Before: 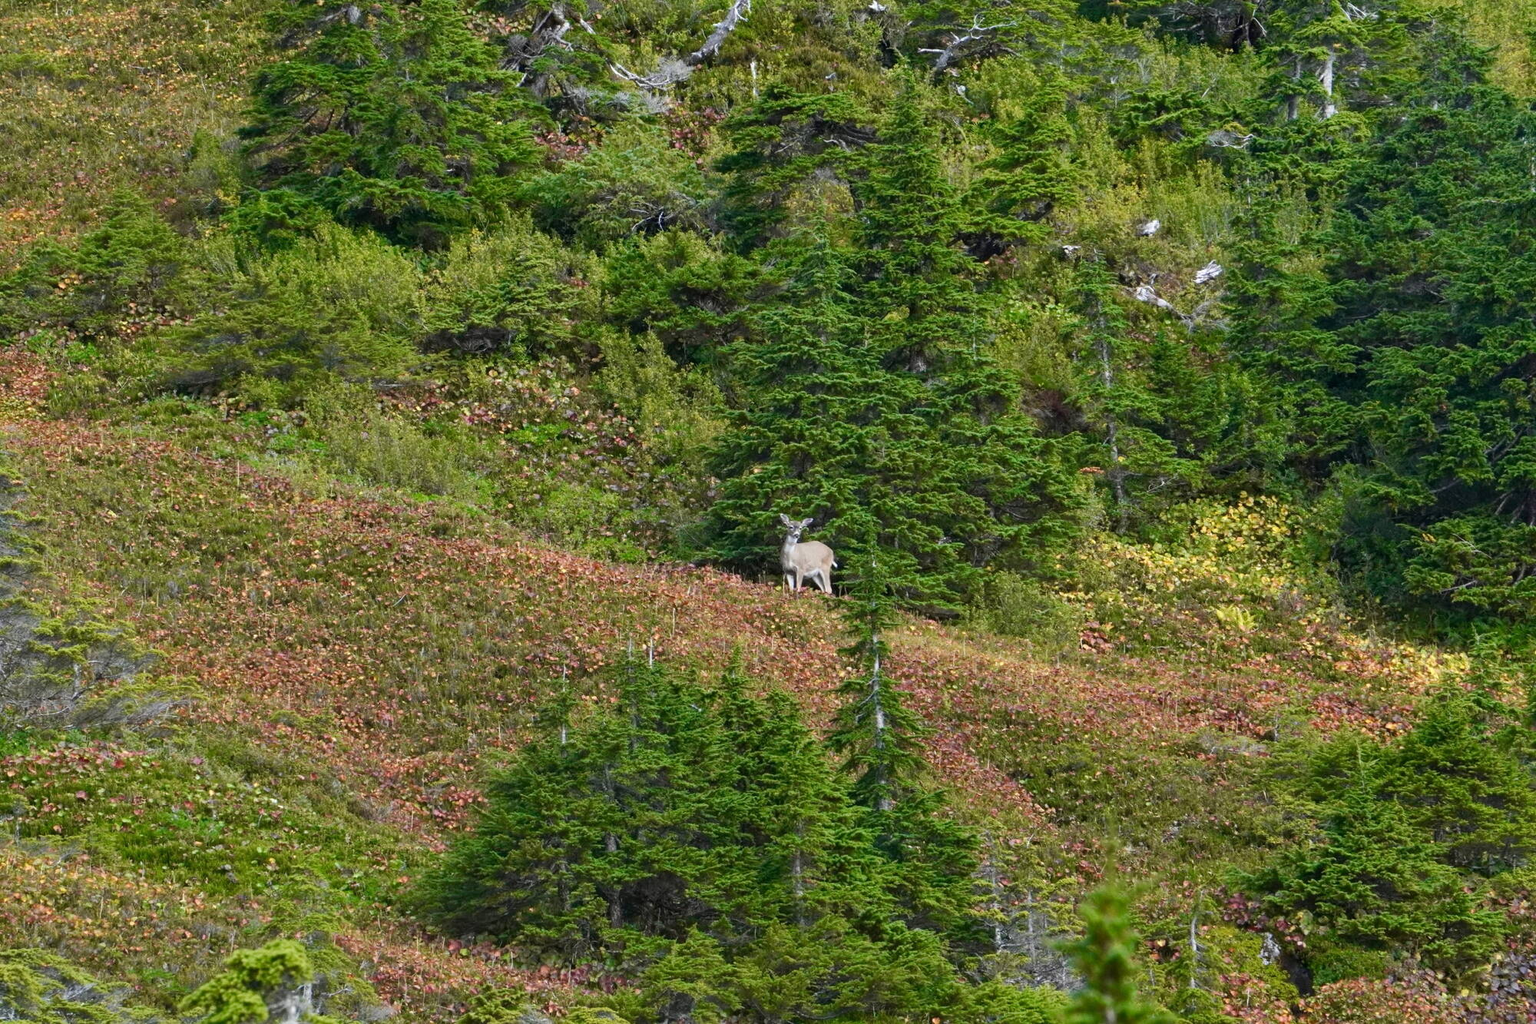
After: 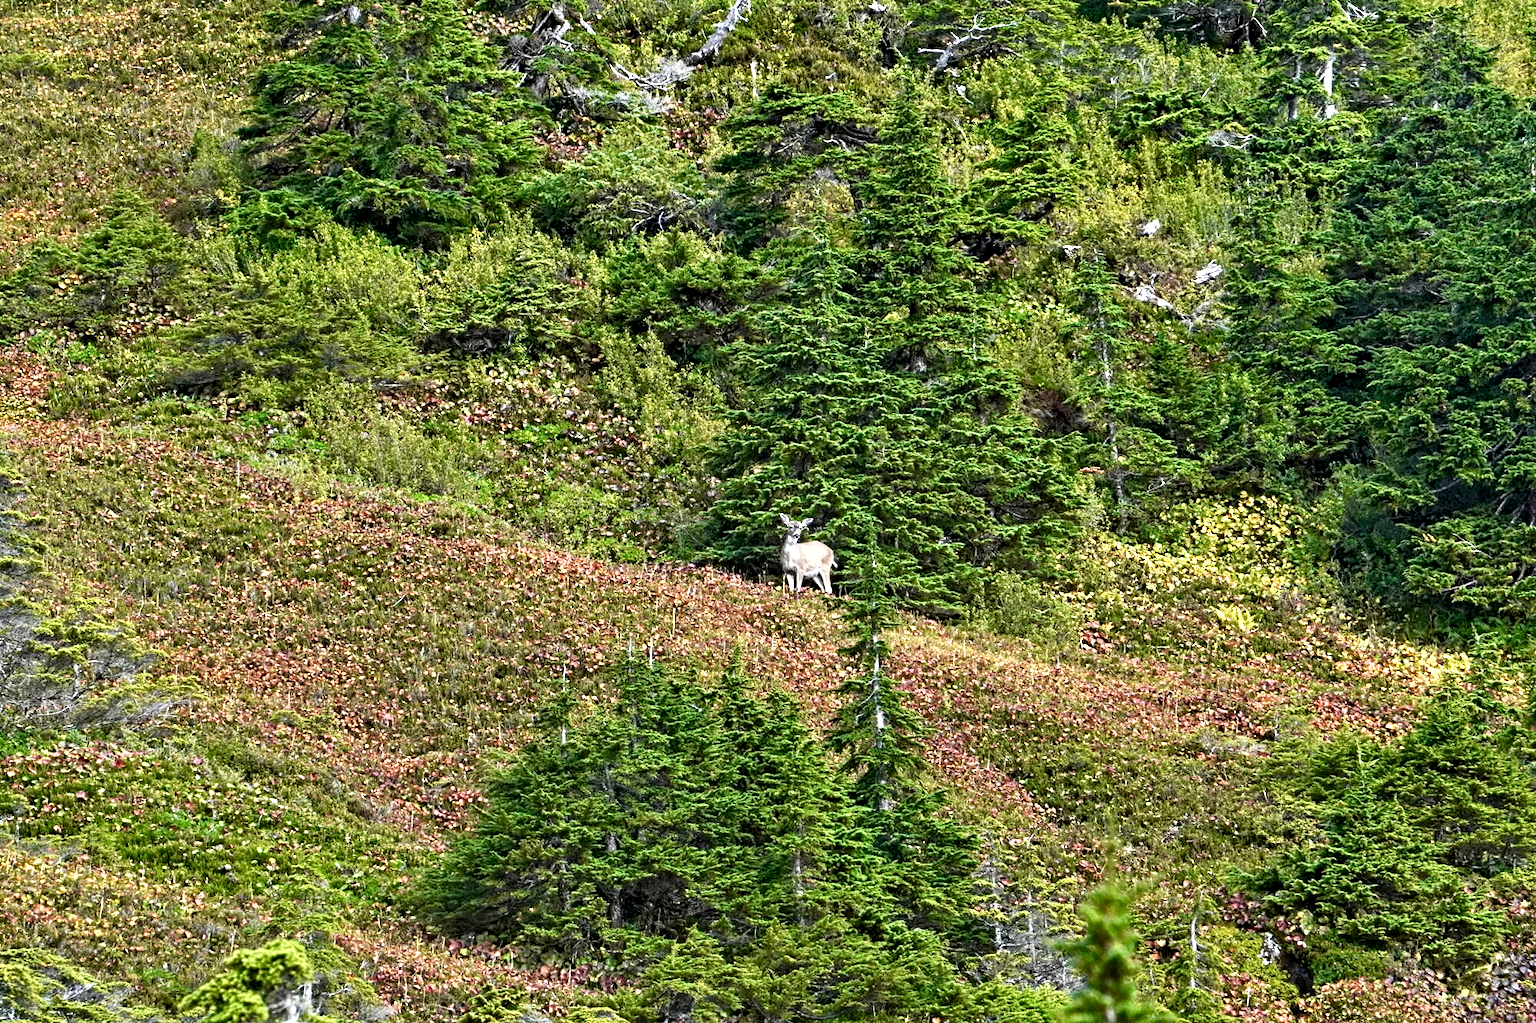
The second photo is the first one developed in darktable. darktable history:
contrast equalizer: octaves 7, y [[0.5, 0.542, 0.583, 0.625, 0.667, 0.708], [0.5 ×6], [0.5 ×6], [0 ×6], [0 ×6]]
exposure: black level correction 0.001, exposure 0.499 EV, compensate highlight preservation false
